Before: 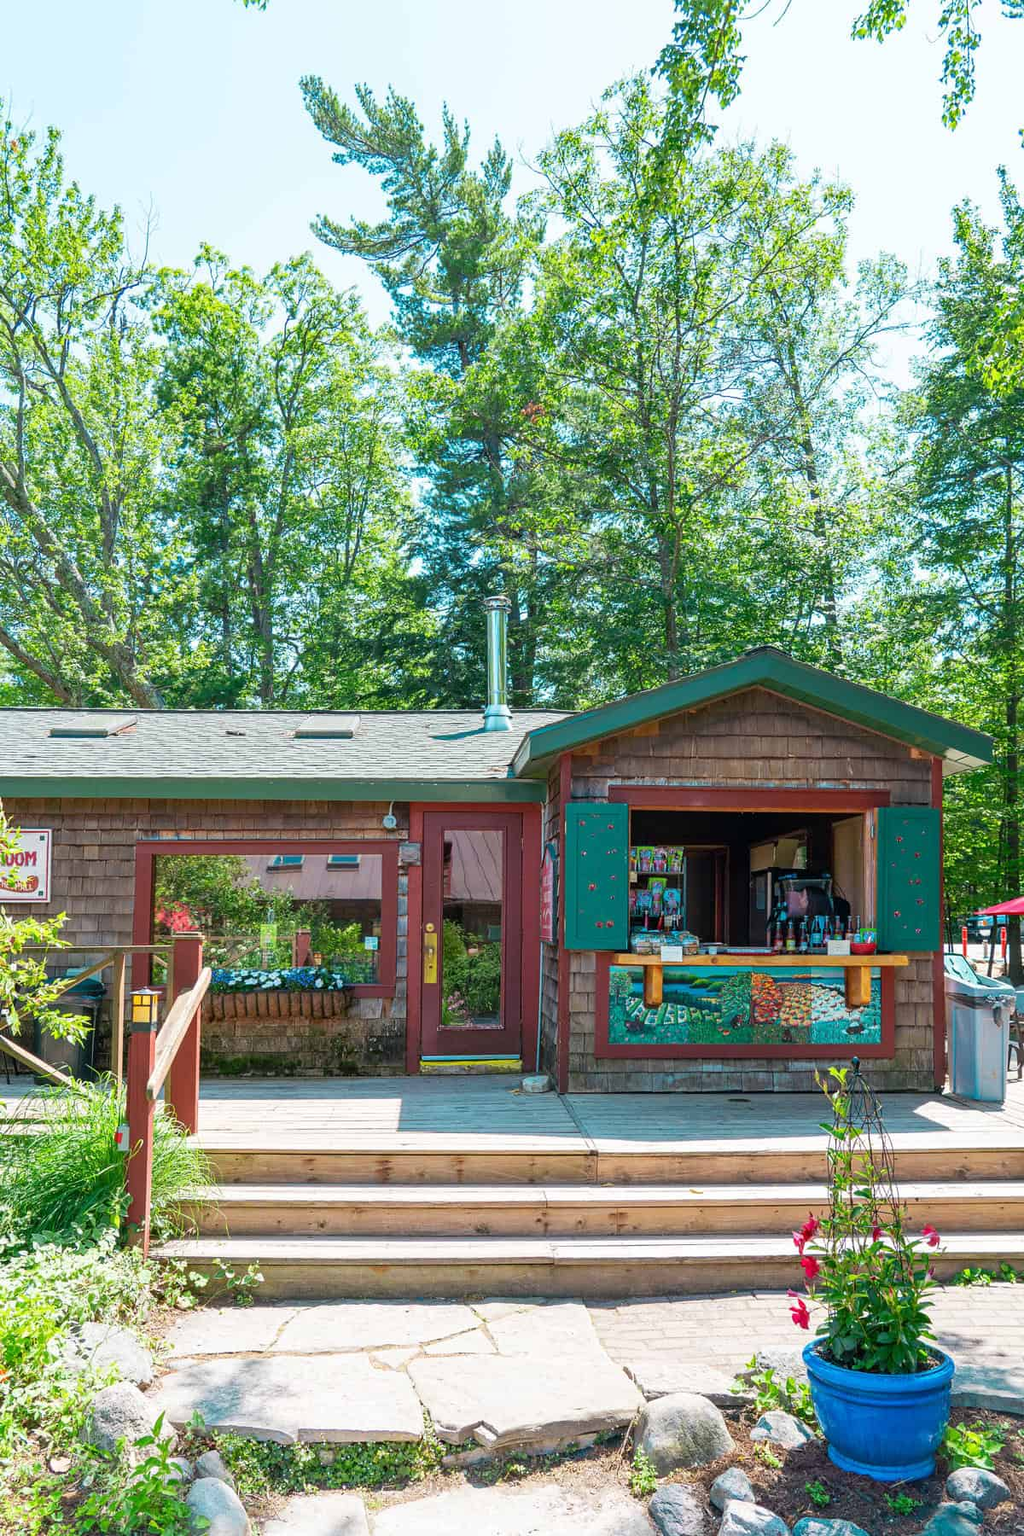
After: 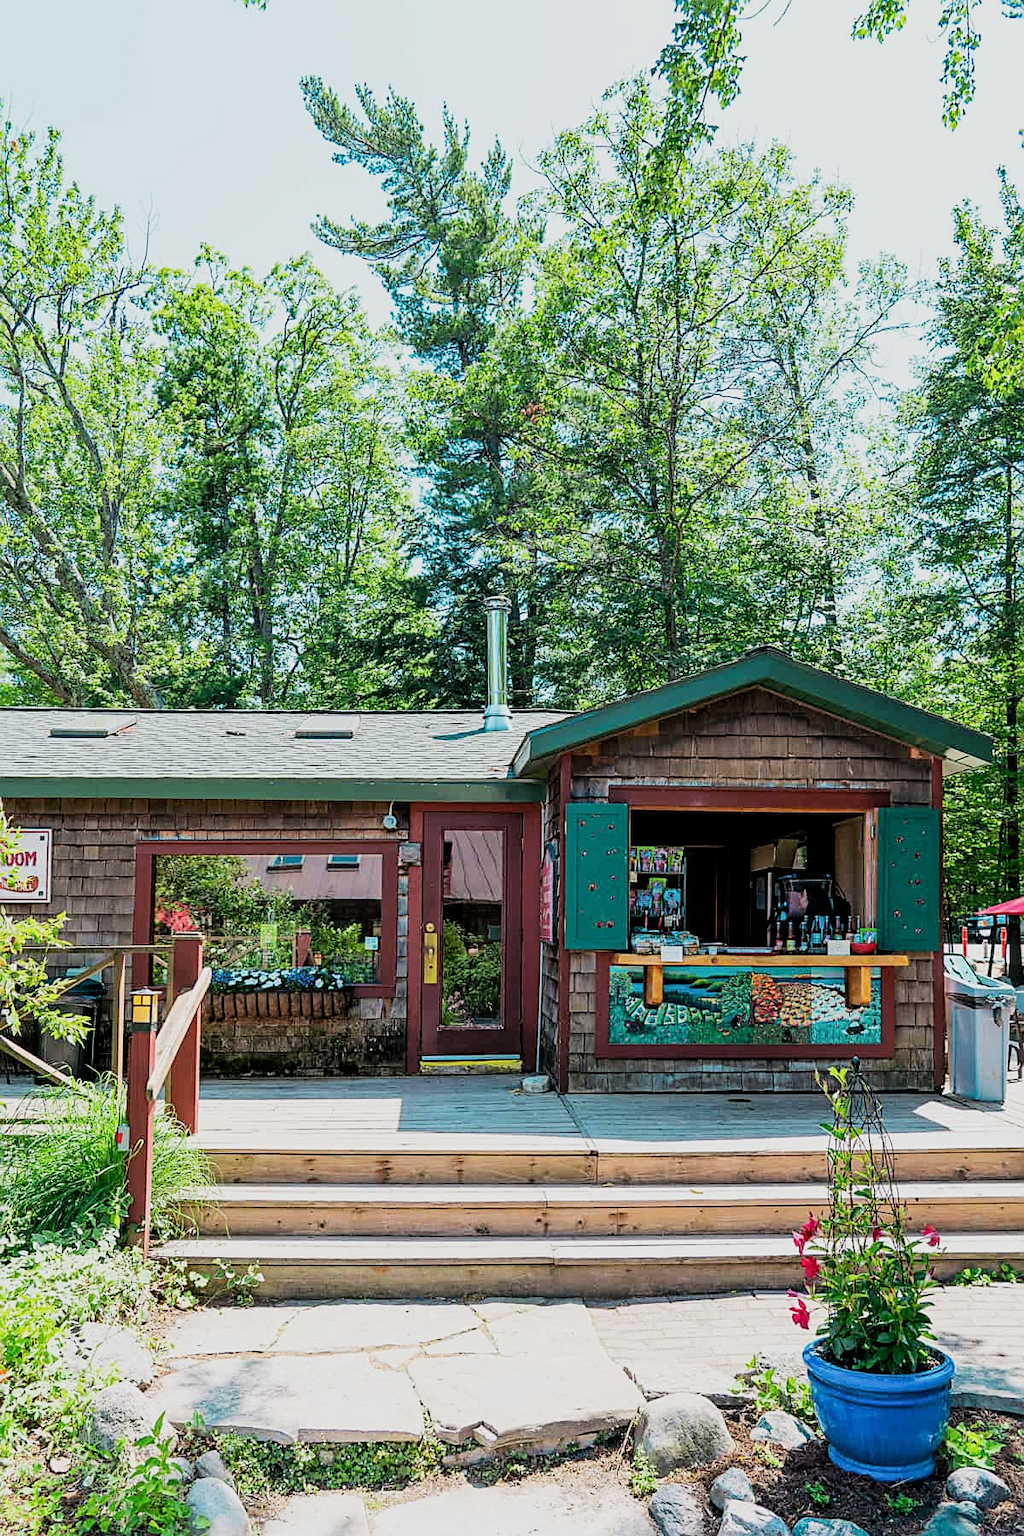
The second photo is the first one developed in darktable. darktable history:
filmic rgb: black relative exposure -5.13 EV, white relative exposure 3.98 EV, hardness 2.89, contrast 1.298, highlights saturation mix -28.93%
sharpen: on, module defaults
